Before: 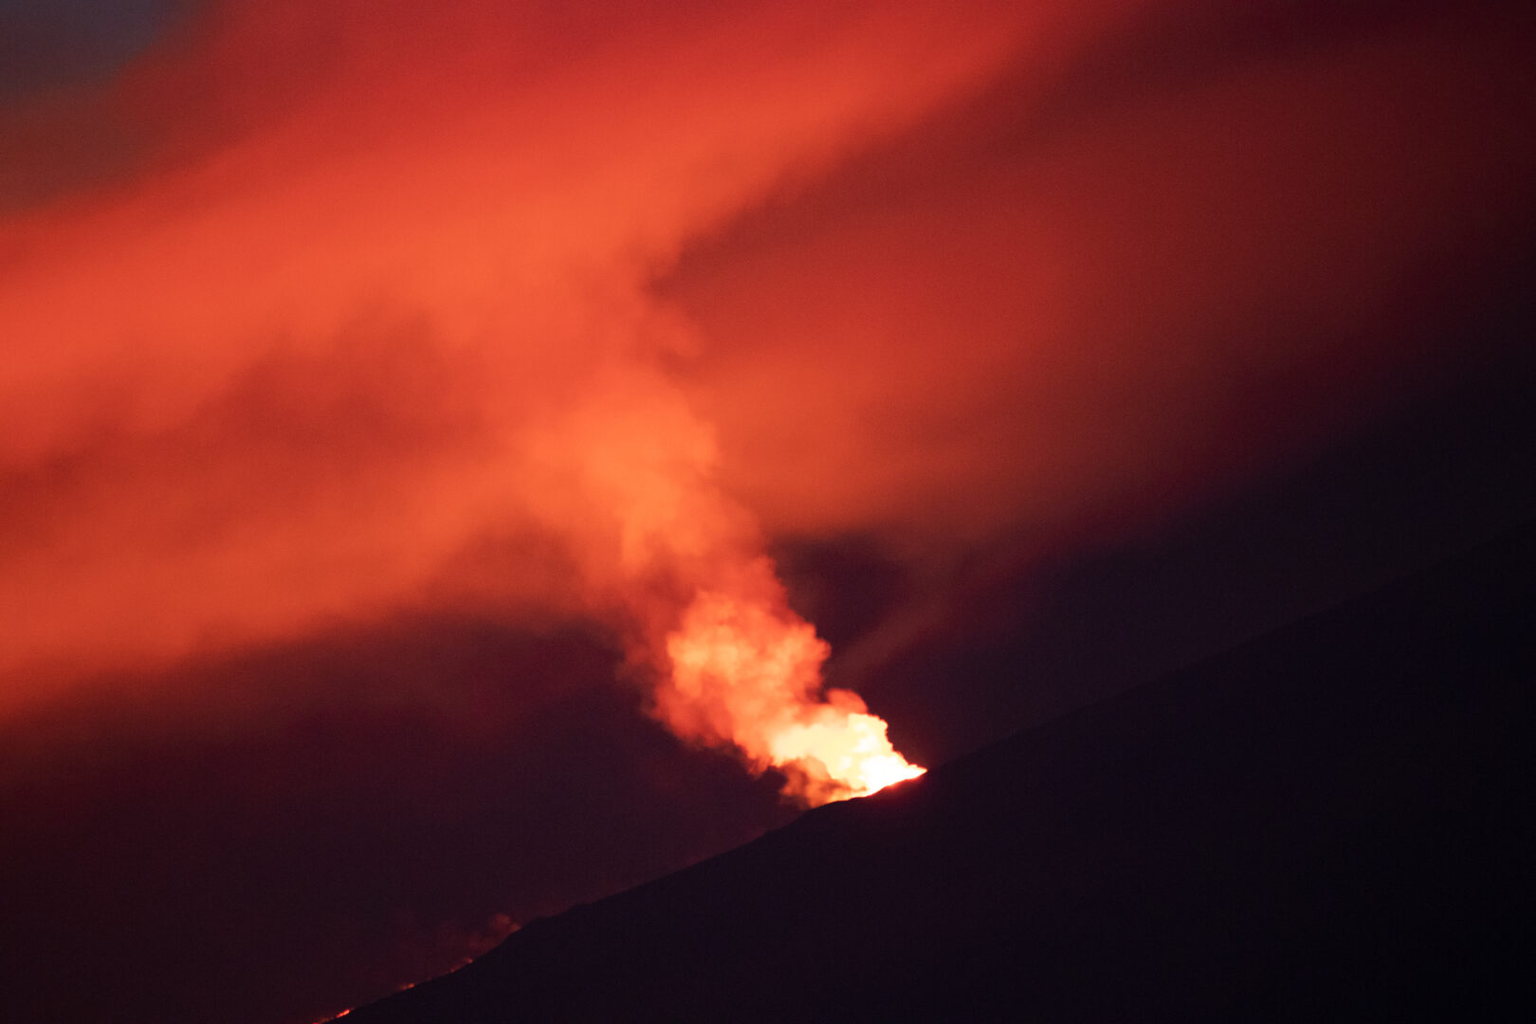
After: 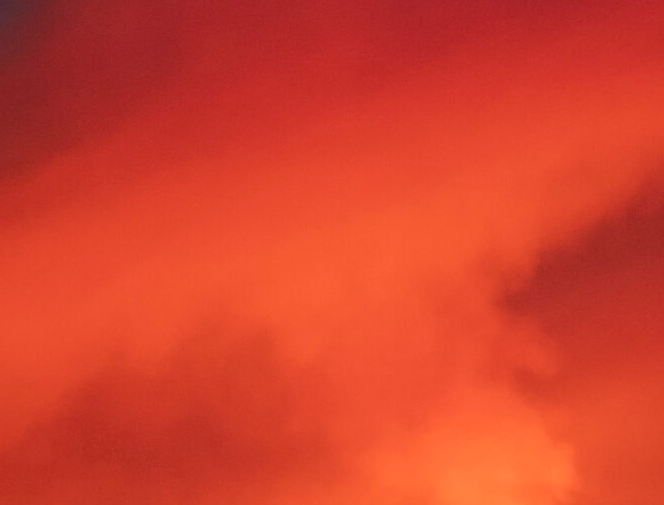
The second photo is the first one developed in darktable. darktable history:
color balance rgb: shadows lift › chroma 2.925%, shadows lift › hue 281.06°, perceptual saturation grading › global saturation 0.241%, perceptual brilliance grading › global brilliance 2.679%, perceptual brilliance grading › highlights -3.417%, perceptual brilliance grading › shadows 2.689%, global vibrance 20%
color calibration: illuminant same as pipeline (D50), adaptation XYZ, x 0.346, y 0.358, temperature 5006.79 K
crop and rotate: left 11.187%, top 0.093%, right 47.769%, bottom 53.102%
